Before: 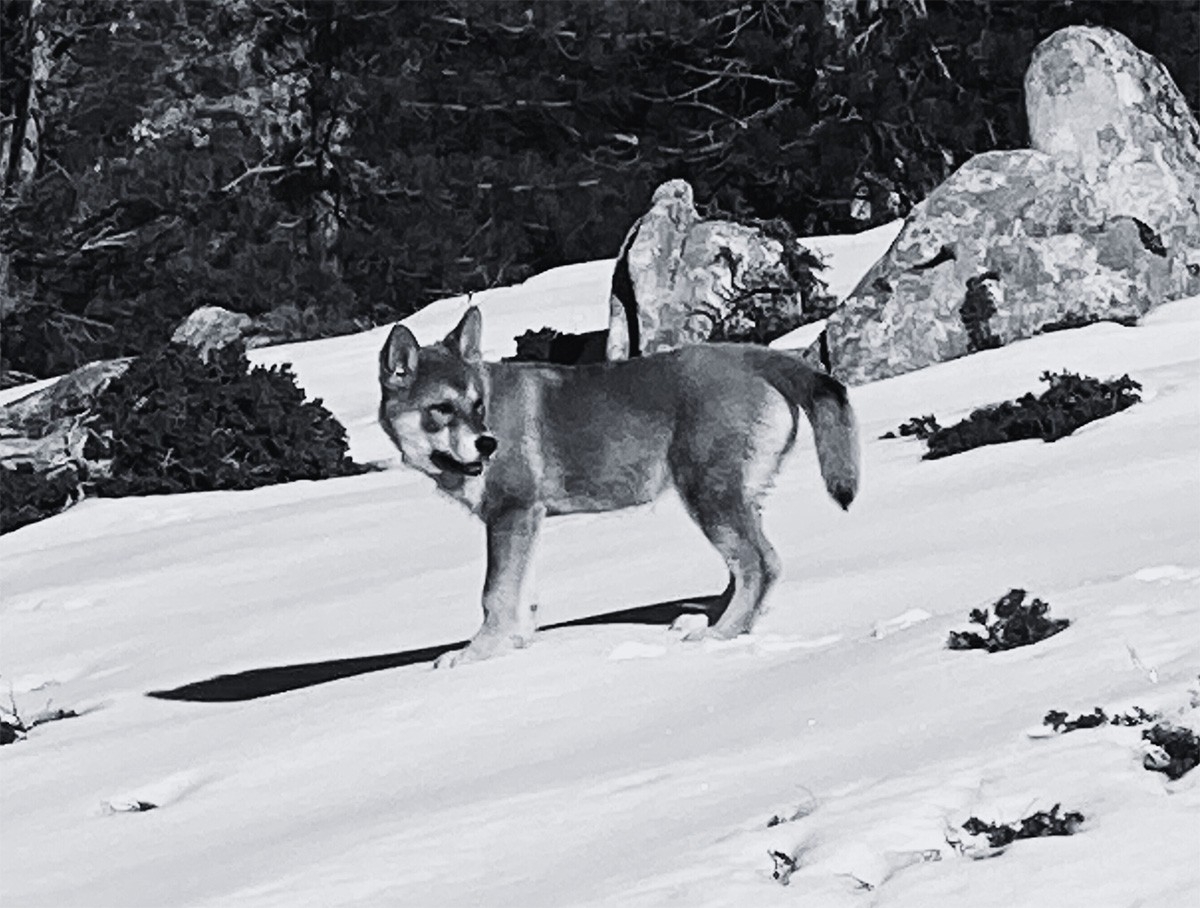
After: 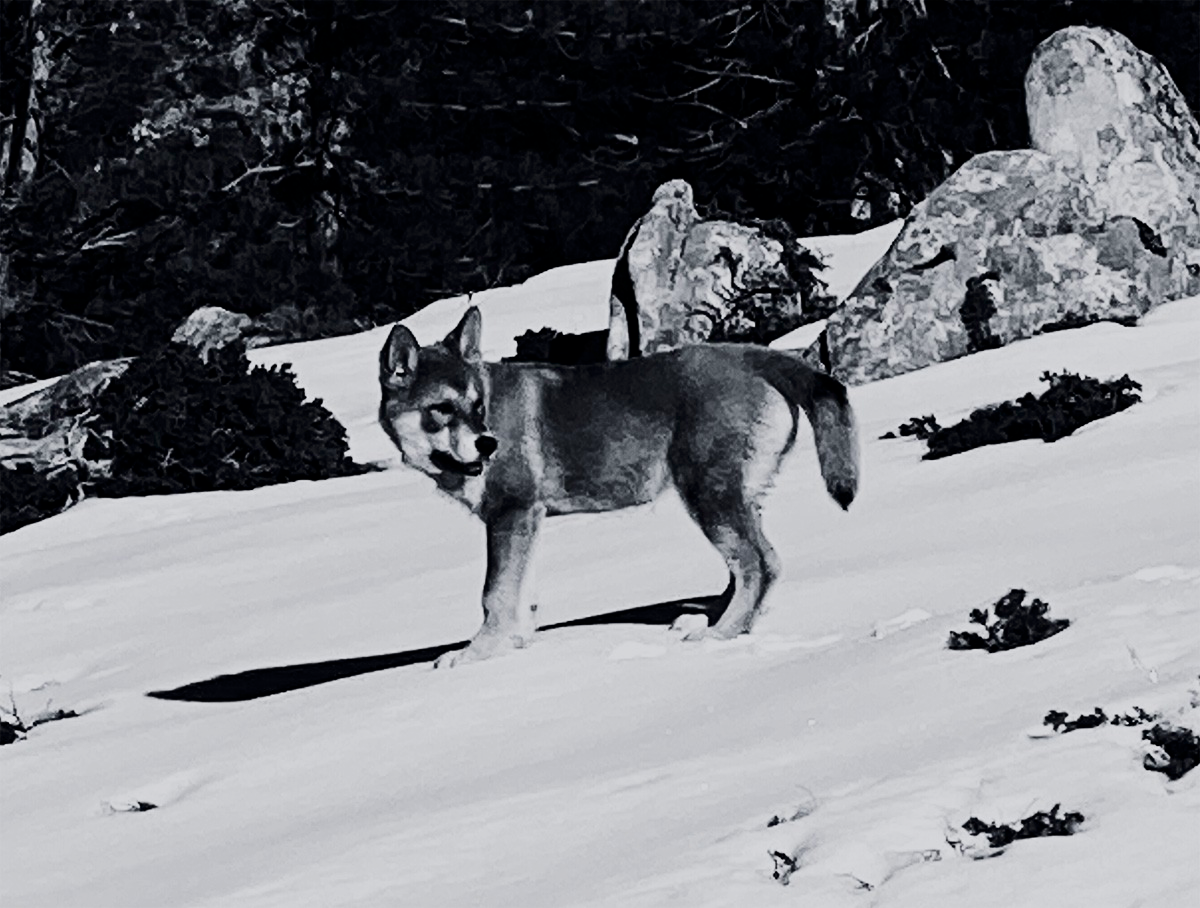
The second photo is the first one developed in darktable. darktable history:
tone equalizer: edges refinement/feathering 500, mask exposure compensation -1.57 EV, preserve details no
contrast brightness saturation: contrast 0.219, brightness -0.182, saturation 0.241
filmic rgb: black relative exposure -7.99 EV, white relative exposure 4.02 EV, hardness 4.13
